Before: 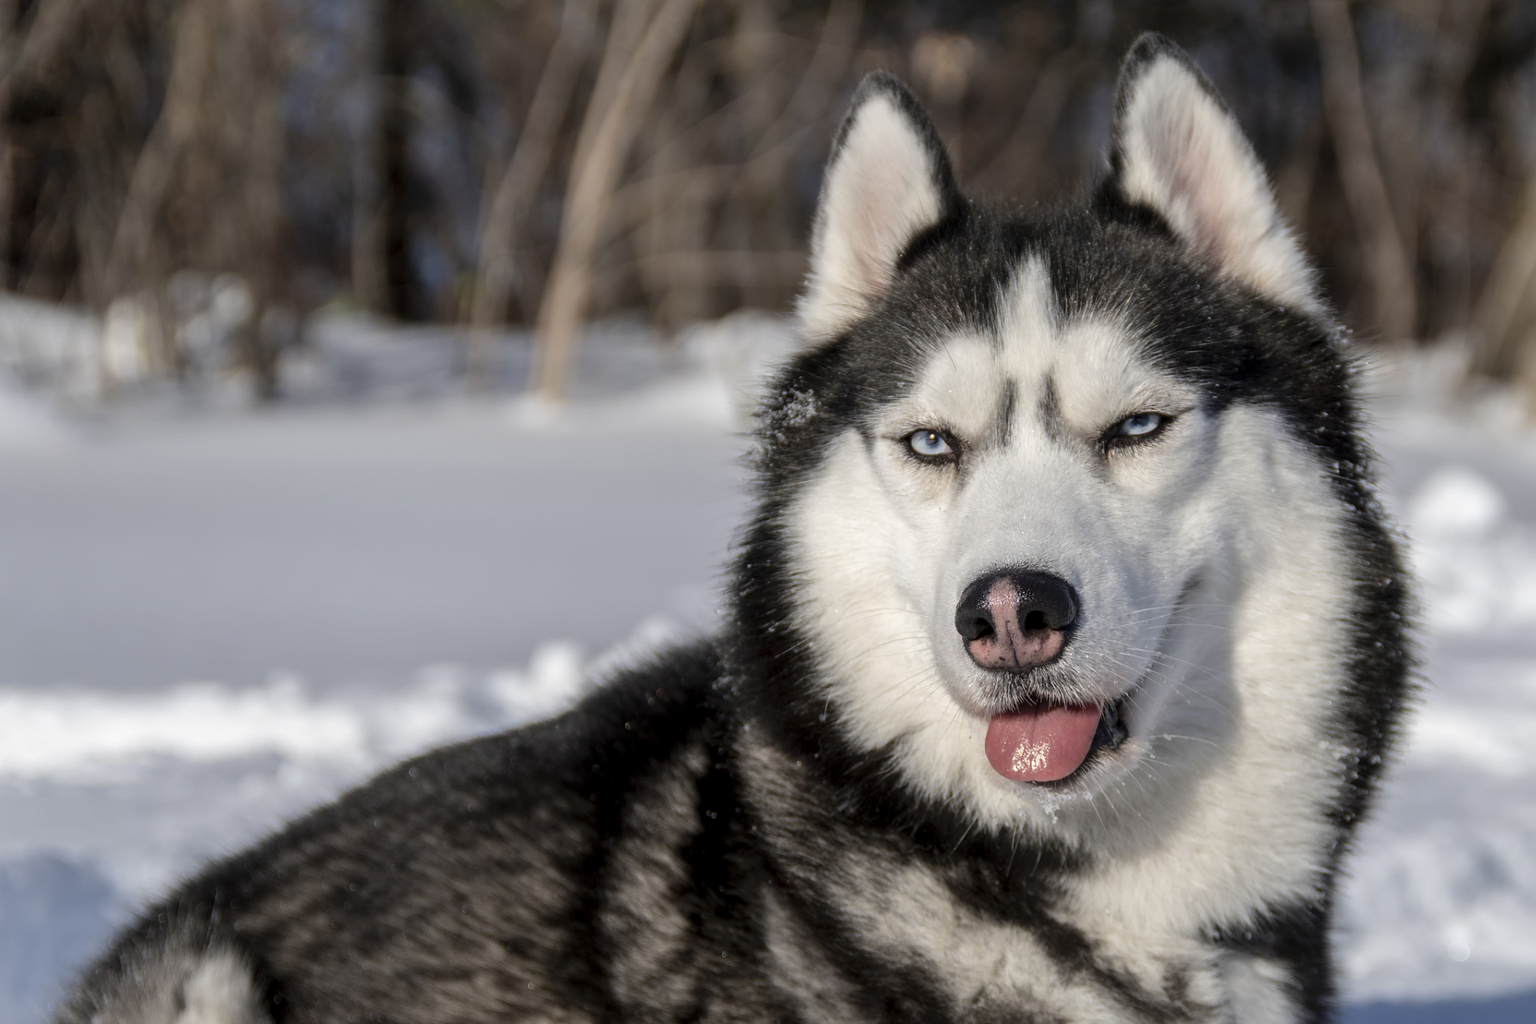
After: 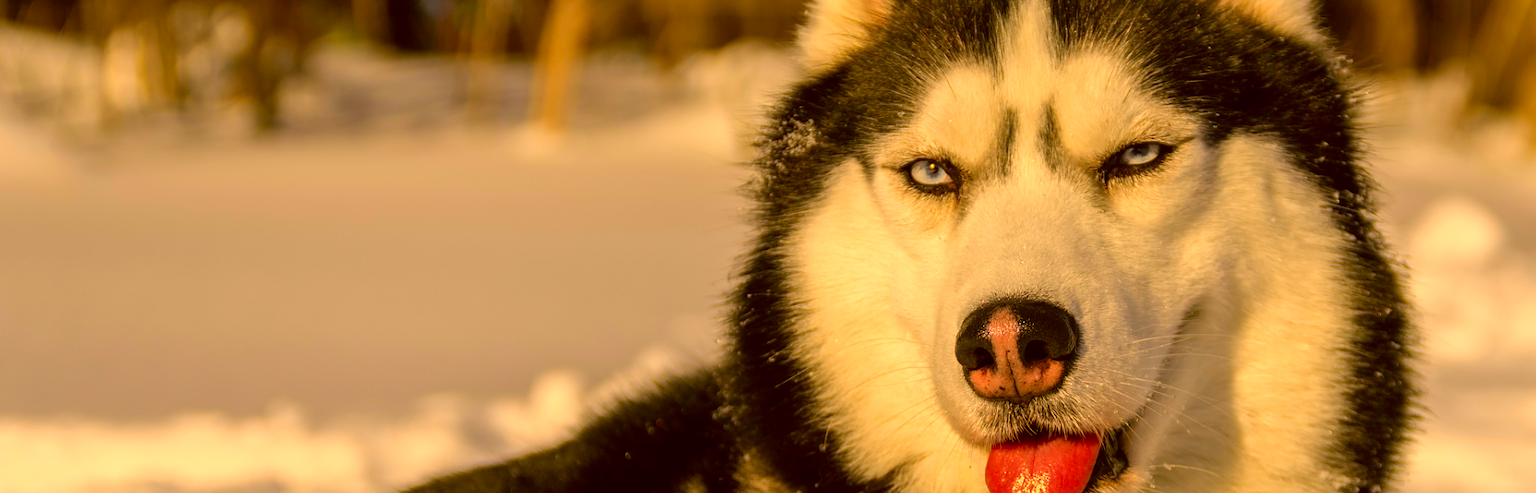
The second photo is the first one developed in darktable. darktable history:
color correction: highlights a* 11.08, highlights b* 29.85, shadows a* 2.85, shadows b* 17.84, saturation 1.74
crop and rotate: top 26.445%, bottom 25.287%
